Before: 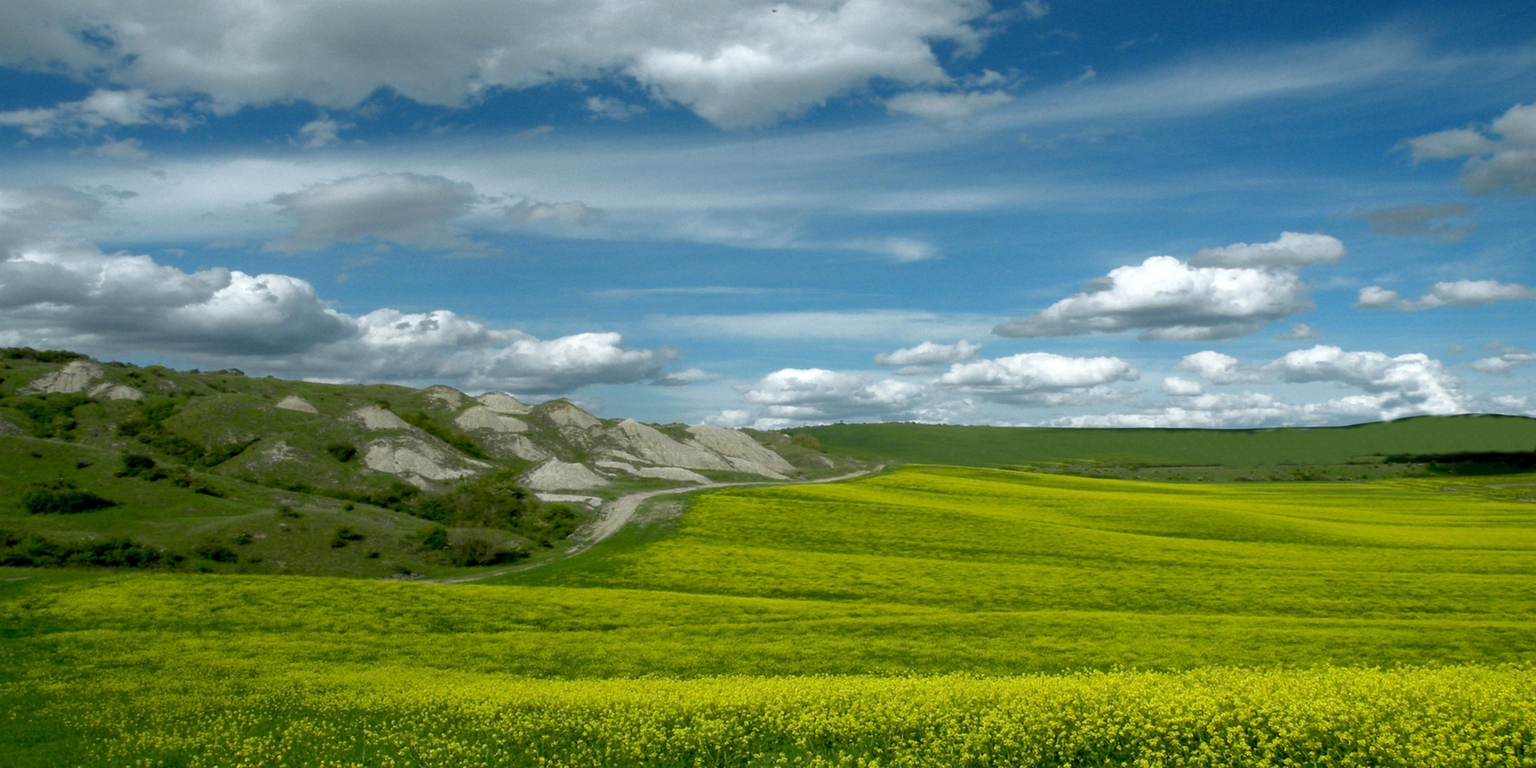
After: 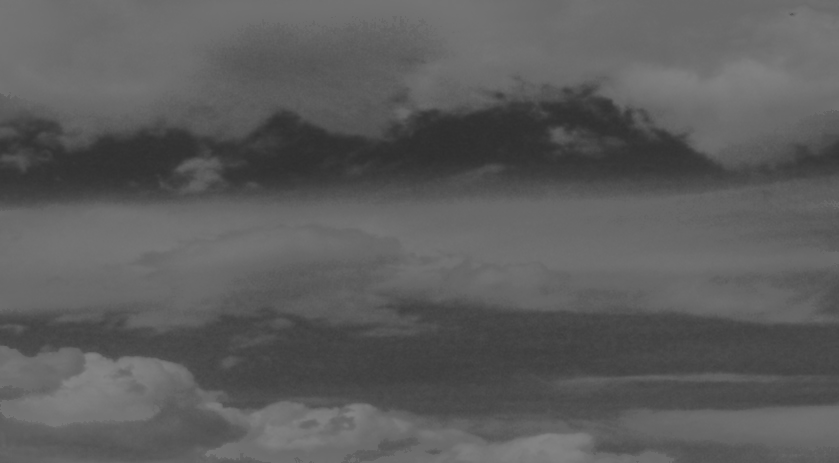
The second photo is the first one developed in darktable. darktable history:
contrast brightness saturation: contrast -0.19, saturation 0.19
monochrome: a 79.32, b 81.83, size 1.1
crop and rotate: left 10.817%, top 0.062%, right 47.194%, bottom 53.626%
white balance: red 4.26, blue 1.802
color correction: saturation 1.8
shadows and highlights: shadows -20, white point adjustment -2, highlights -35
